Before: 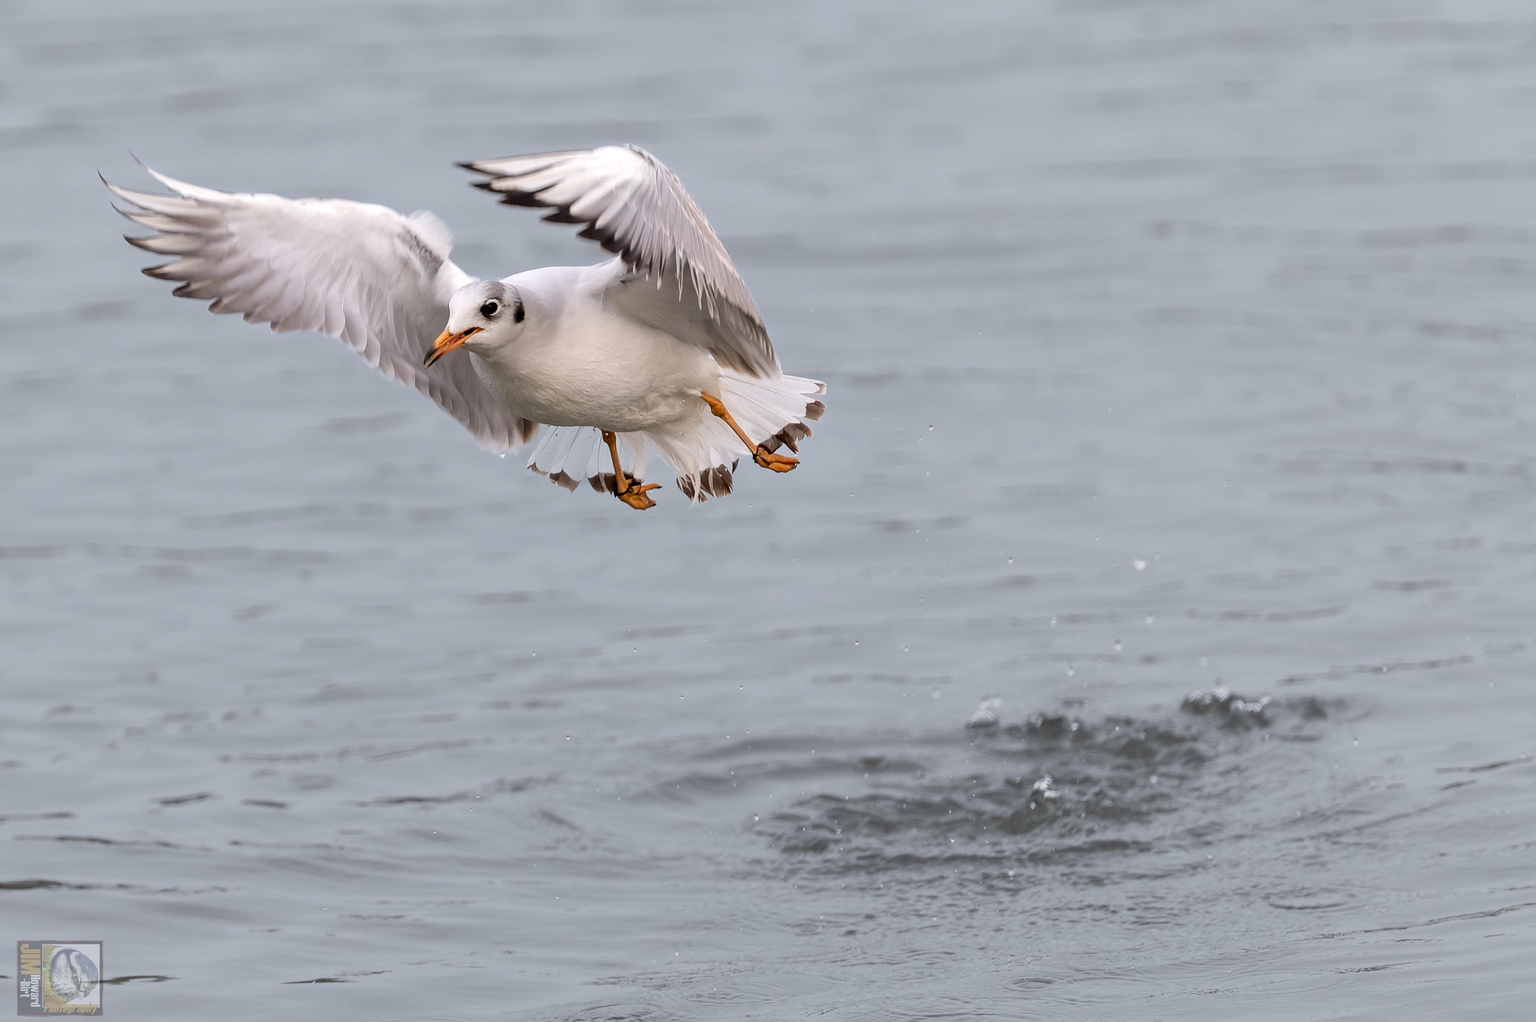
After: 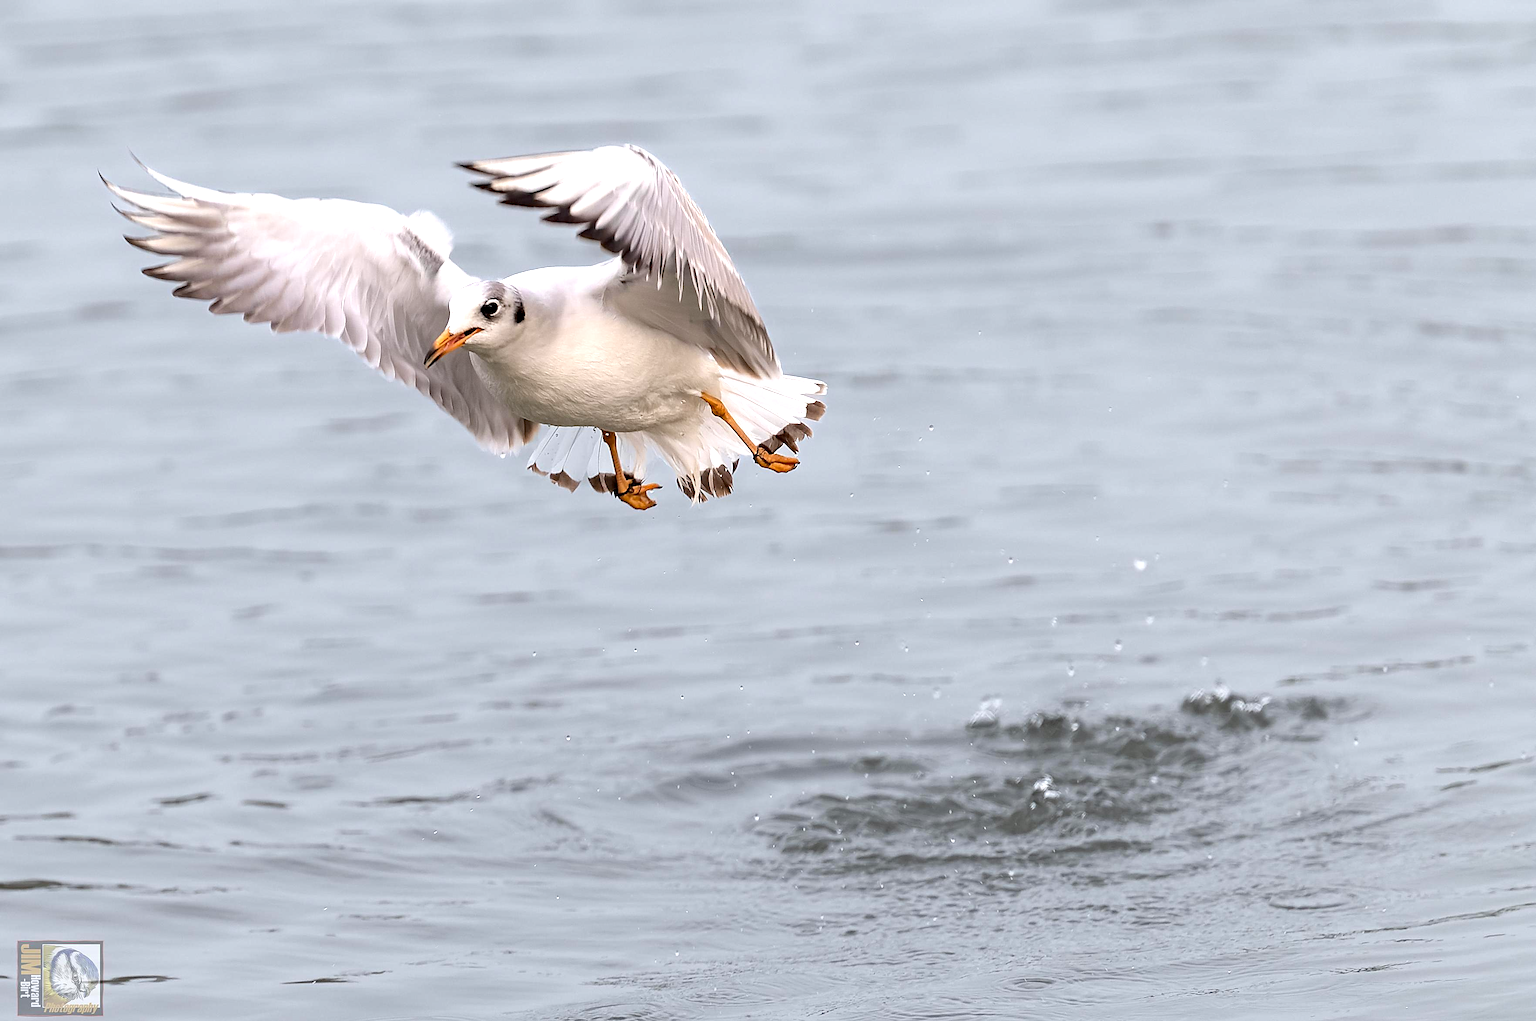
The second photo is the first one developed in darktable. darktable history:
exposure: black level correction 0, exposure 0.599 EV, compensate exposure bias true, compensate highlight preservation false
haze removal: compatibility mode true, adaptive false
sharpen: on, module defaults
